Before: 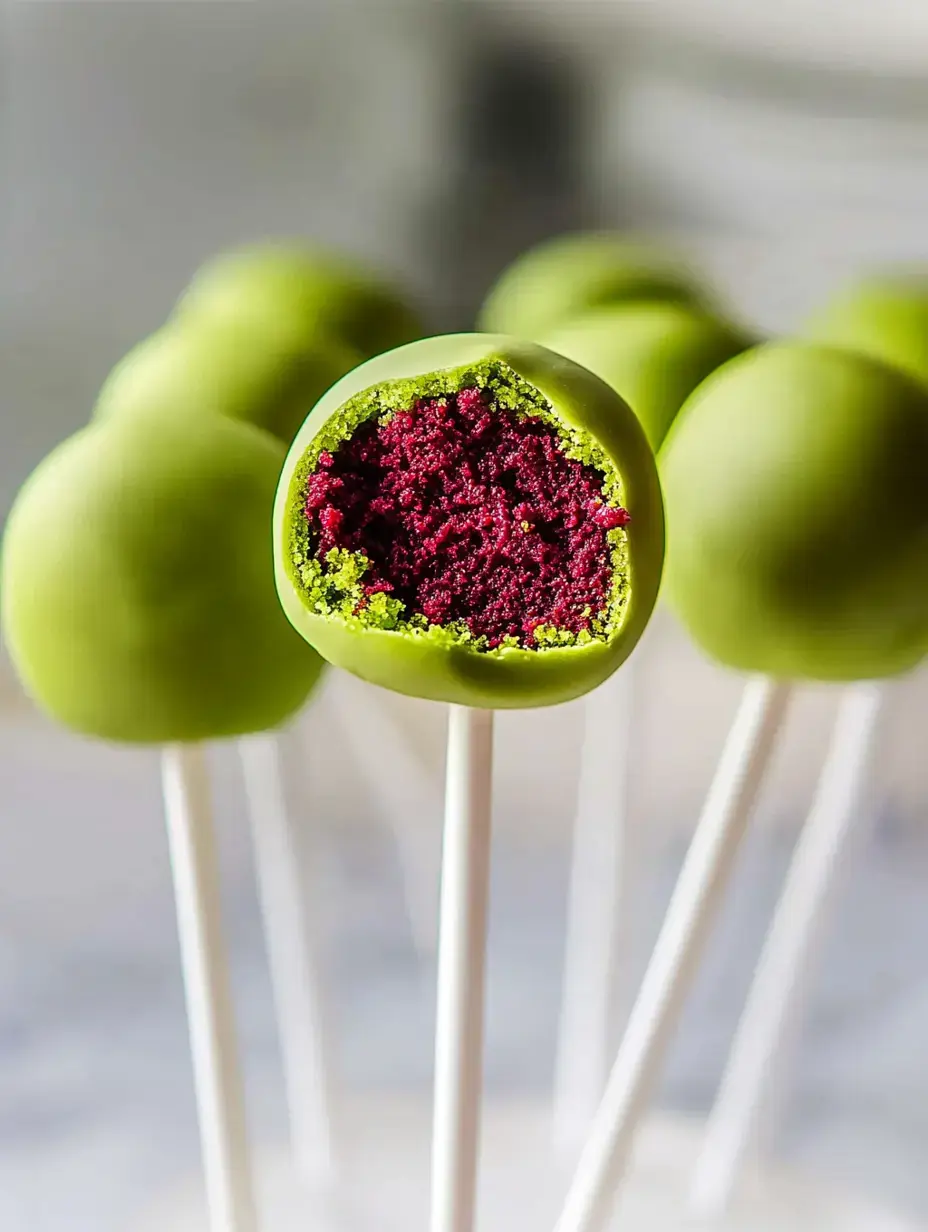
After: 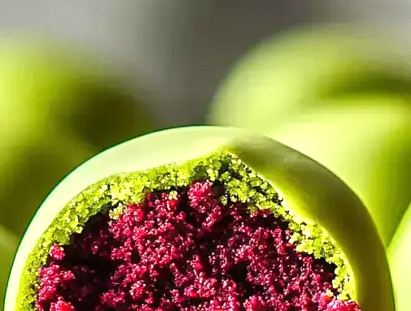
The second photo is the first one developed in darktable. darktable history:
crop: left 29.021%, top 16.816%, right 26.628%, bottom 57.86%
exposure: black level correction 0, exposure 0.499 EV, compensate exposure bias true, compensate highlight preservation false
